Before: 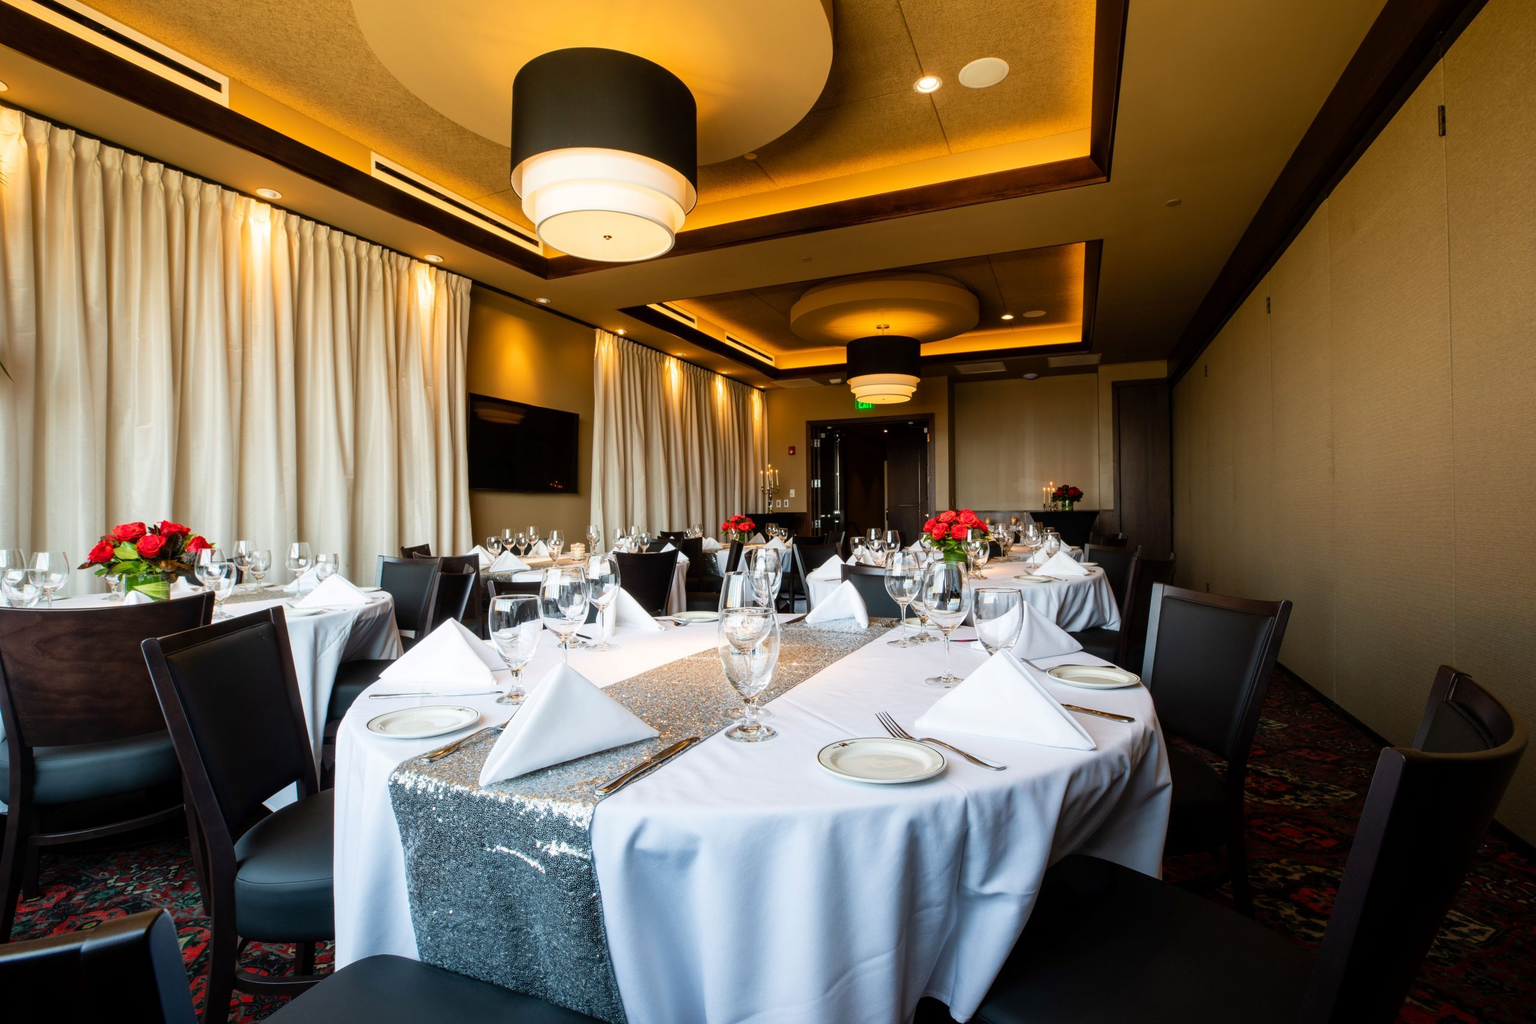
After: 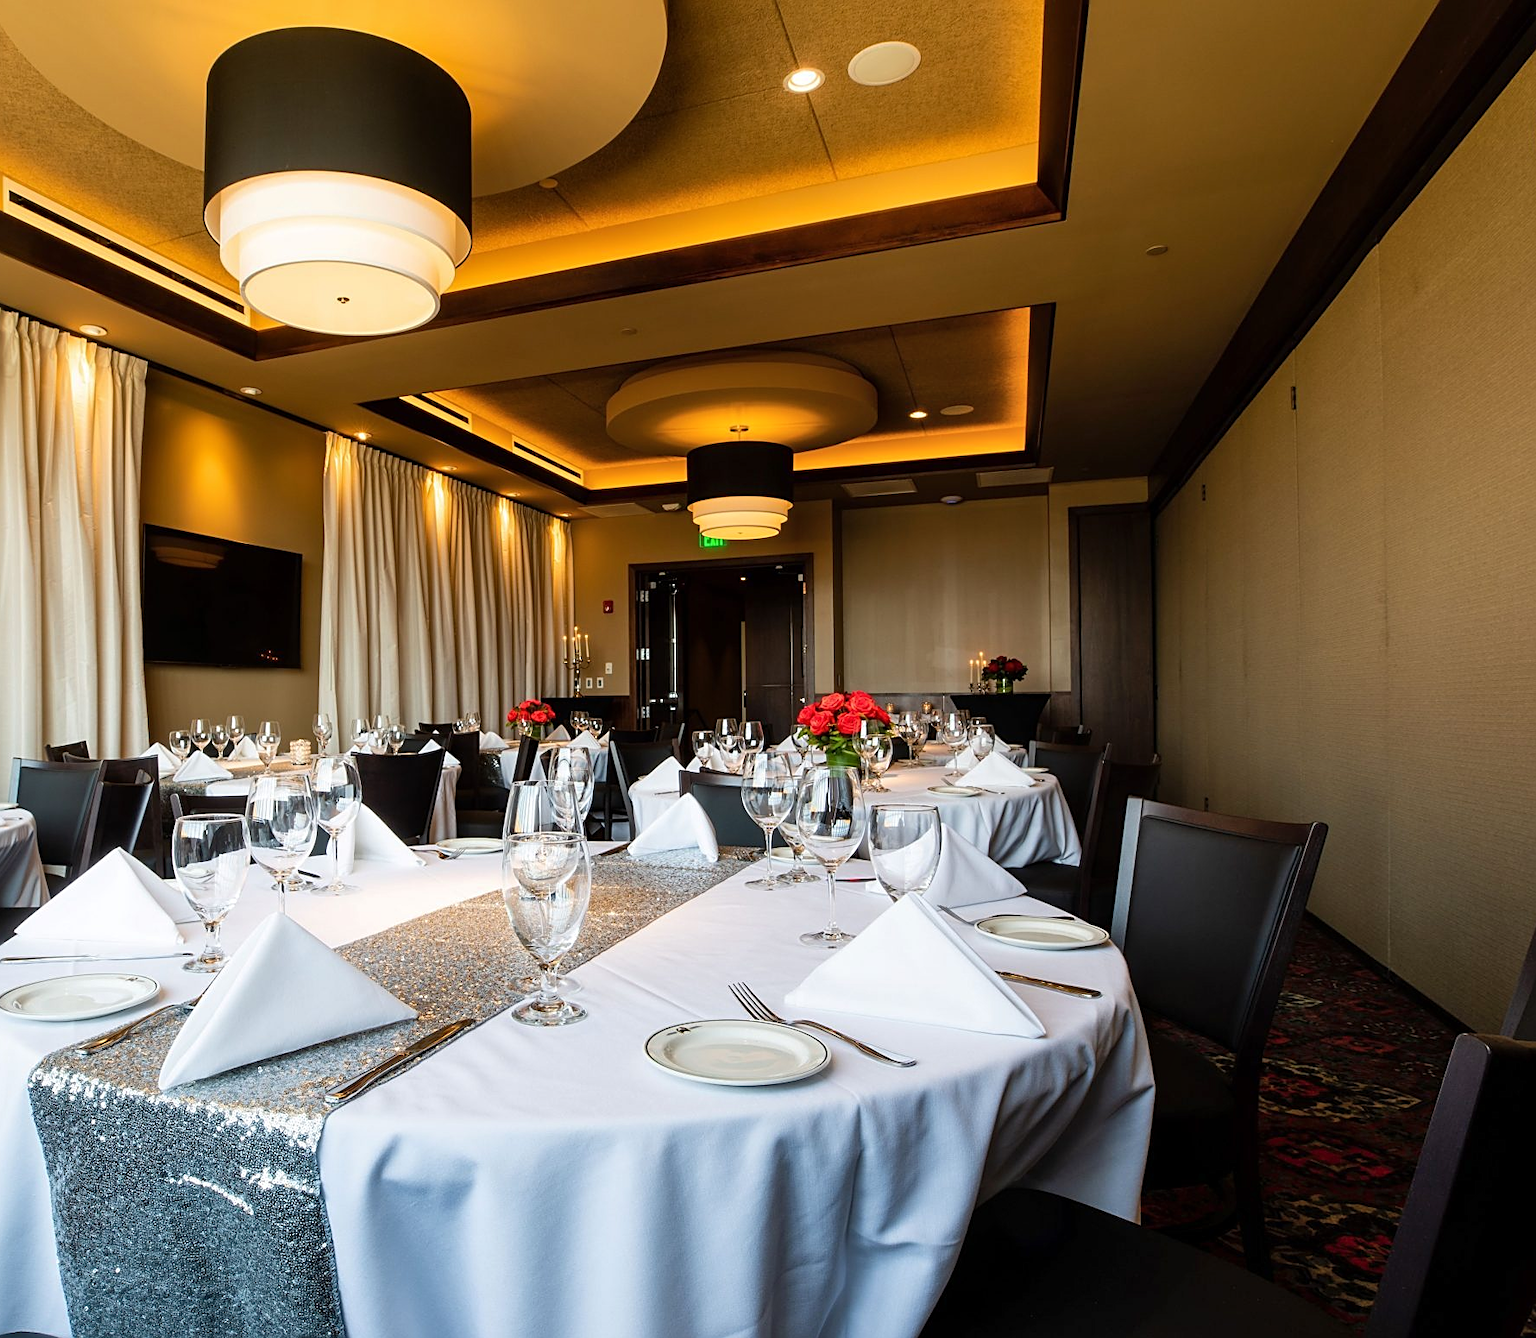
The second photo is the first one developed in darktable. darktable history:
sharpen: on, module defaults
shadows and highlights: shadows 37.27, highlights -28.18, soften with gaussian
crop and rotate: left 24.034%, top 2.838%, right 6.406%, bottom 6.299%
